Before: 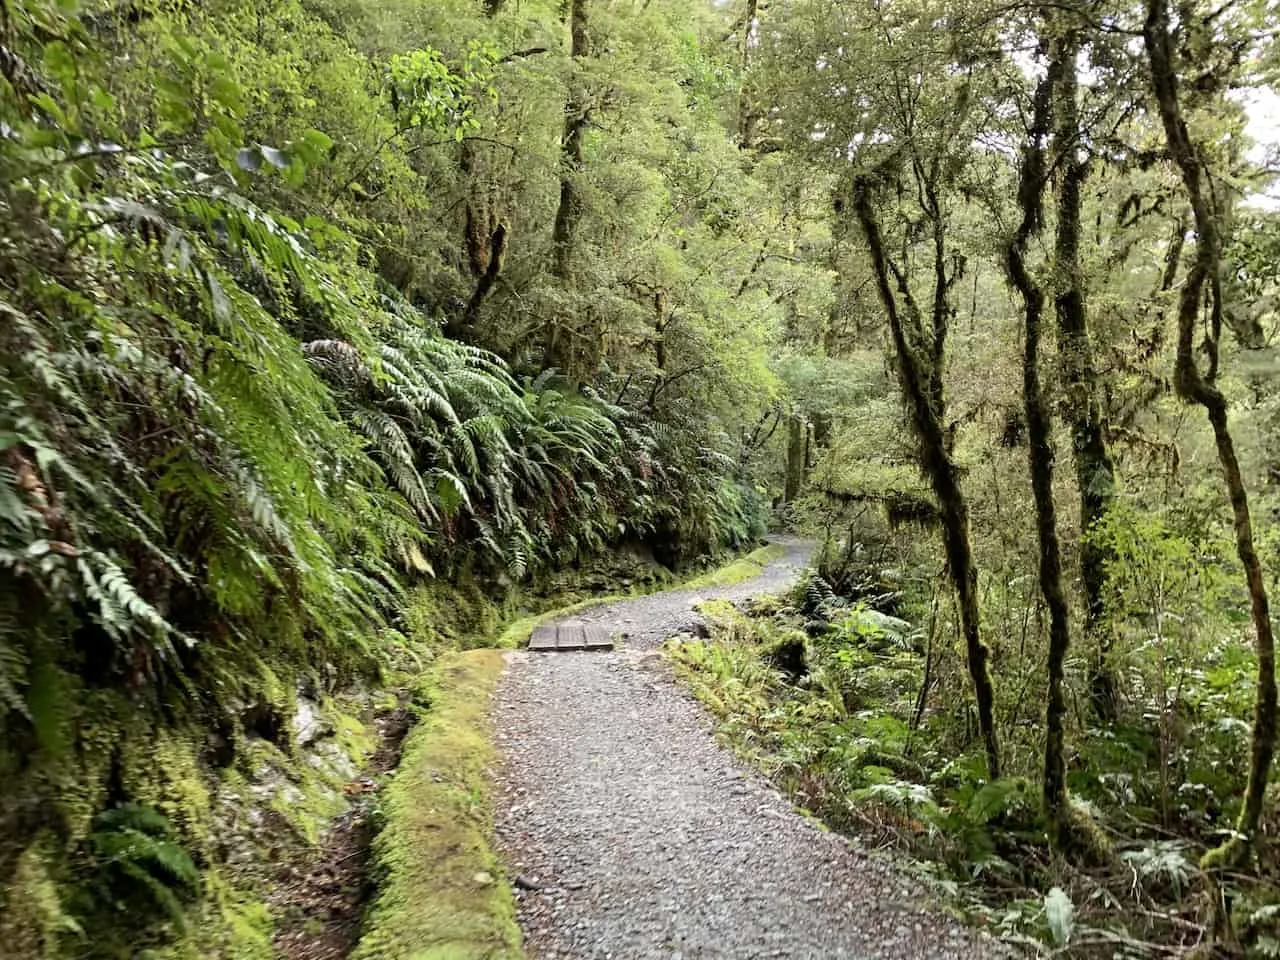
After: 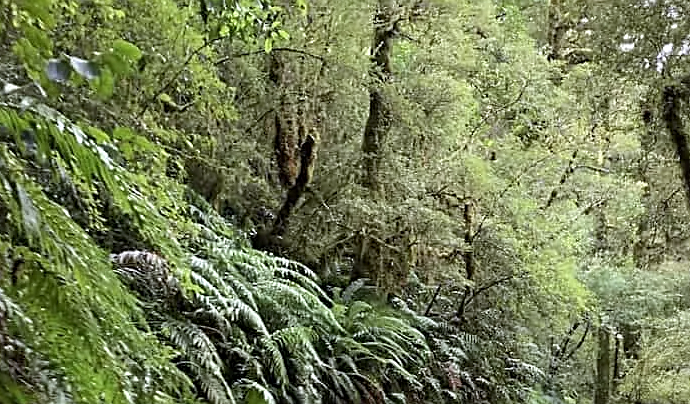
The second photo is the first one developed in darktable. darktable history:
crop: left 14.947%, top 9.297%, right 31.087%, bottom 48.565%
sharpen: on, module defaults
tone equalizer: smoothing diameter 2.06%, edges refinement/feathering 19.57, mask exposure compensation -1.57 EV, filter diffusion 5
color correction: highlights a* -0.139, highlights b* 0.139
color calibration: illuminant as shot in camera, x 0.358, y 0.373, temperature 4628.91 K
color zones: curves: ch0 [(0.068, 0.464) (0.25, 0.5) (0.48, 0.508) (0.75, 0.536) (0.886, 0.476) (0.967, 0.456)]; ch1 [(0.066, 0.456) (0.25, 0.5) (0.616, 0.508) (0.746, 0.56) (0.934, 0.444)]
